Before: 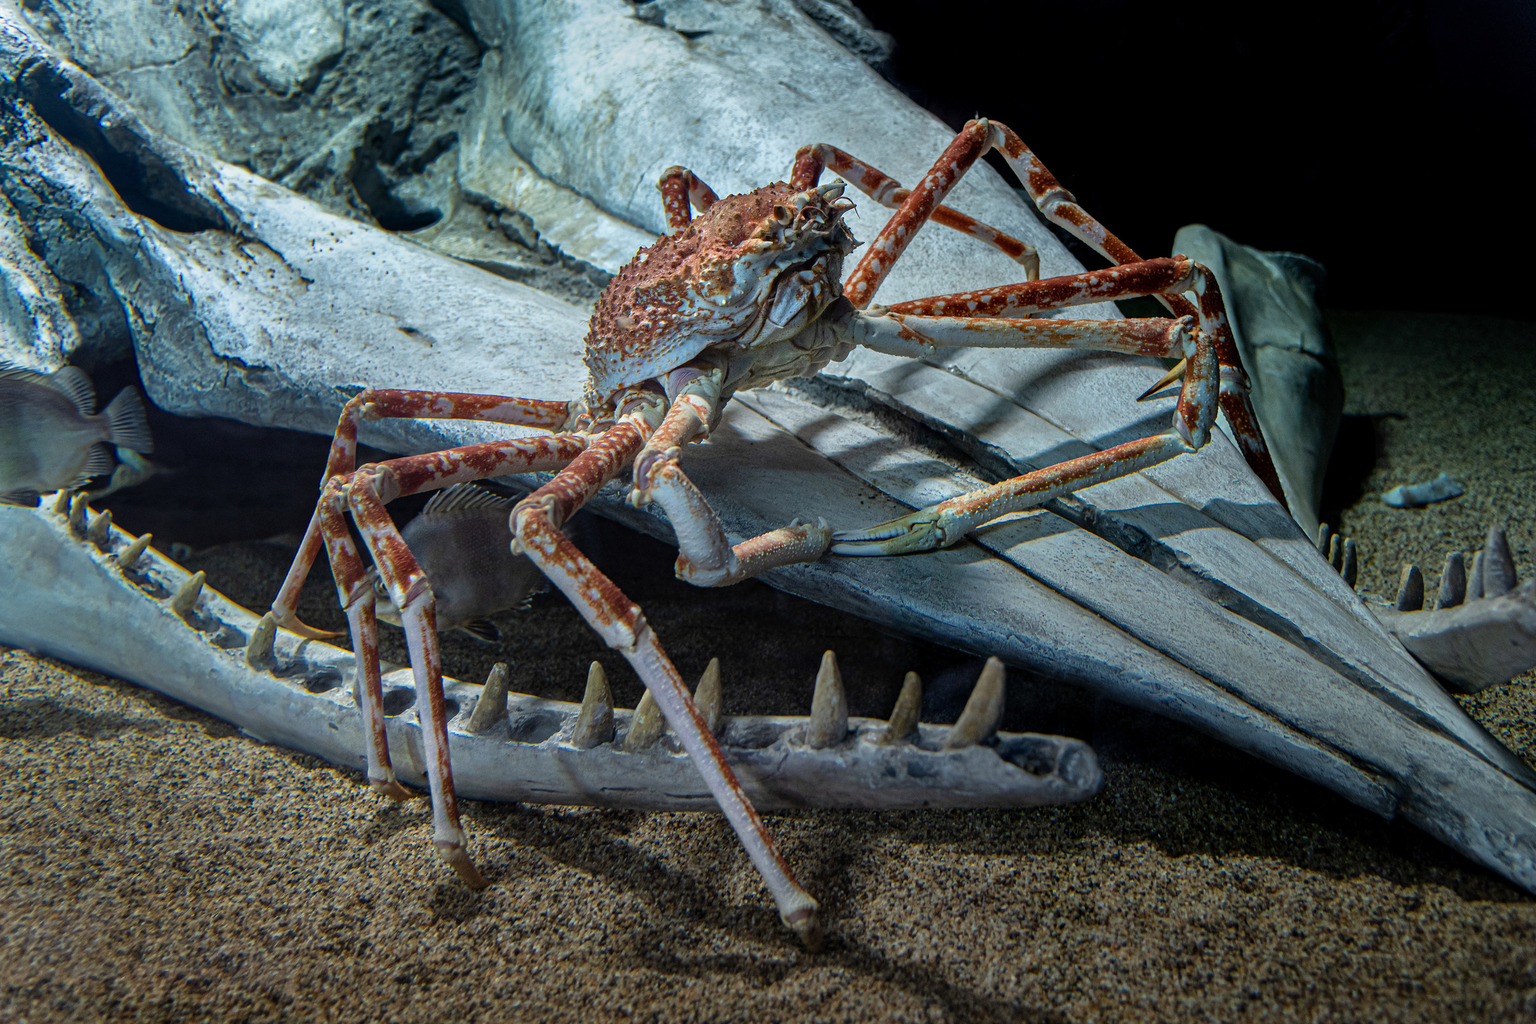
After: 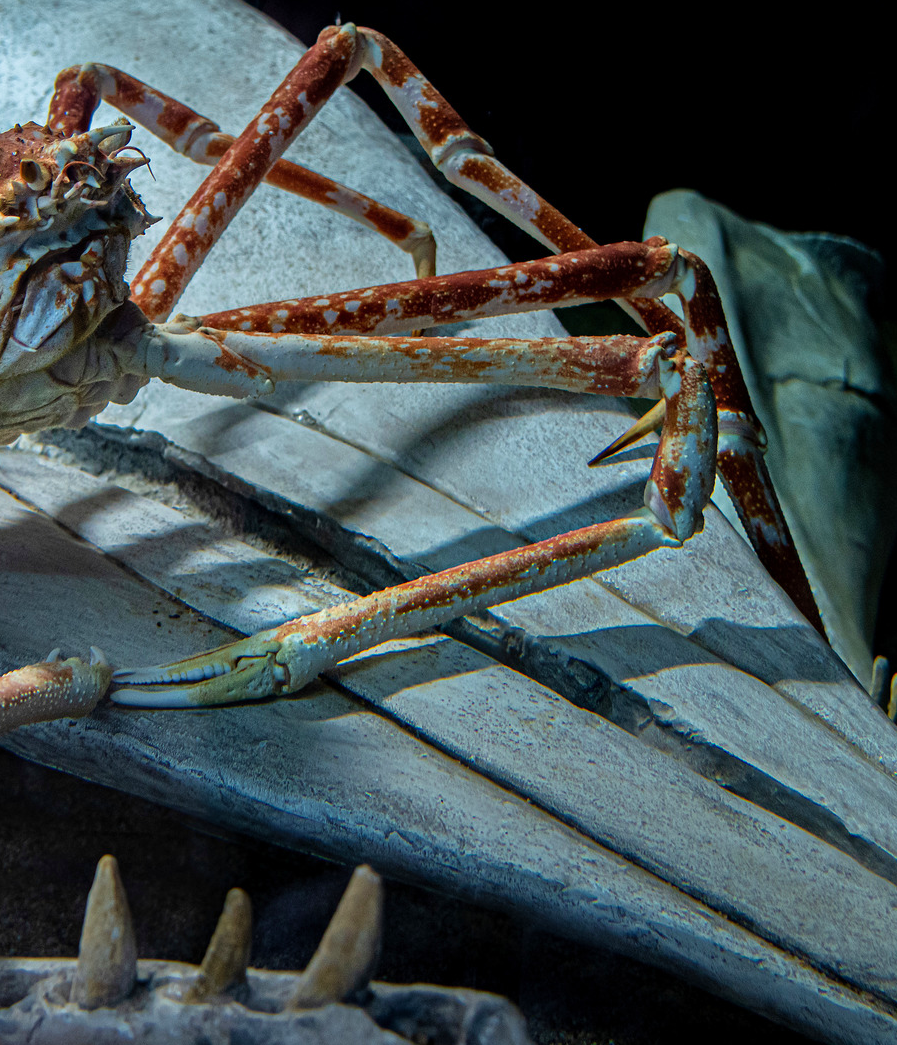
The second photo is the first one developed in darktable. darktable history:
crop and rotate: left 49.527%, top 10.108%, right 13.064%, bottom 24.524%
velvia: on, module defaults
